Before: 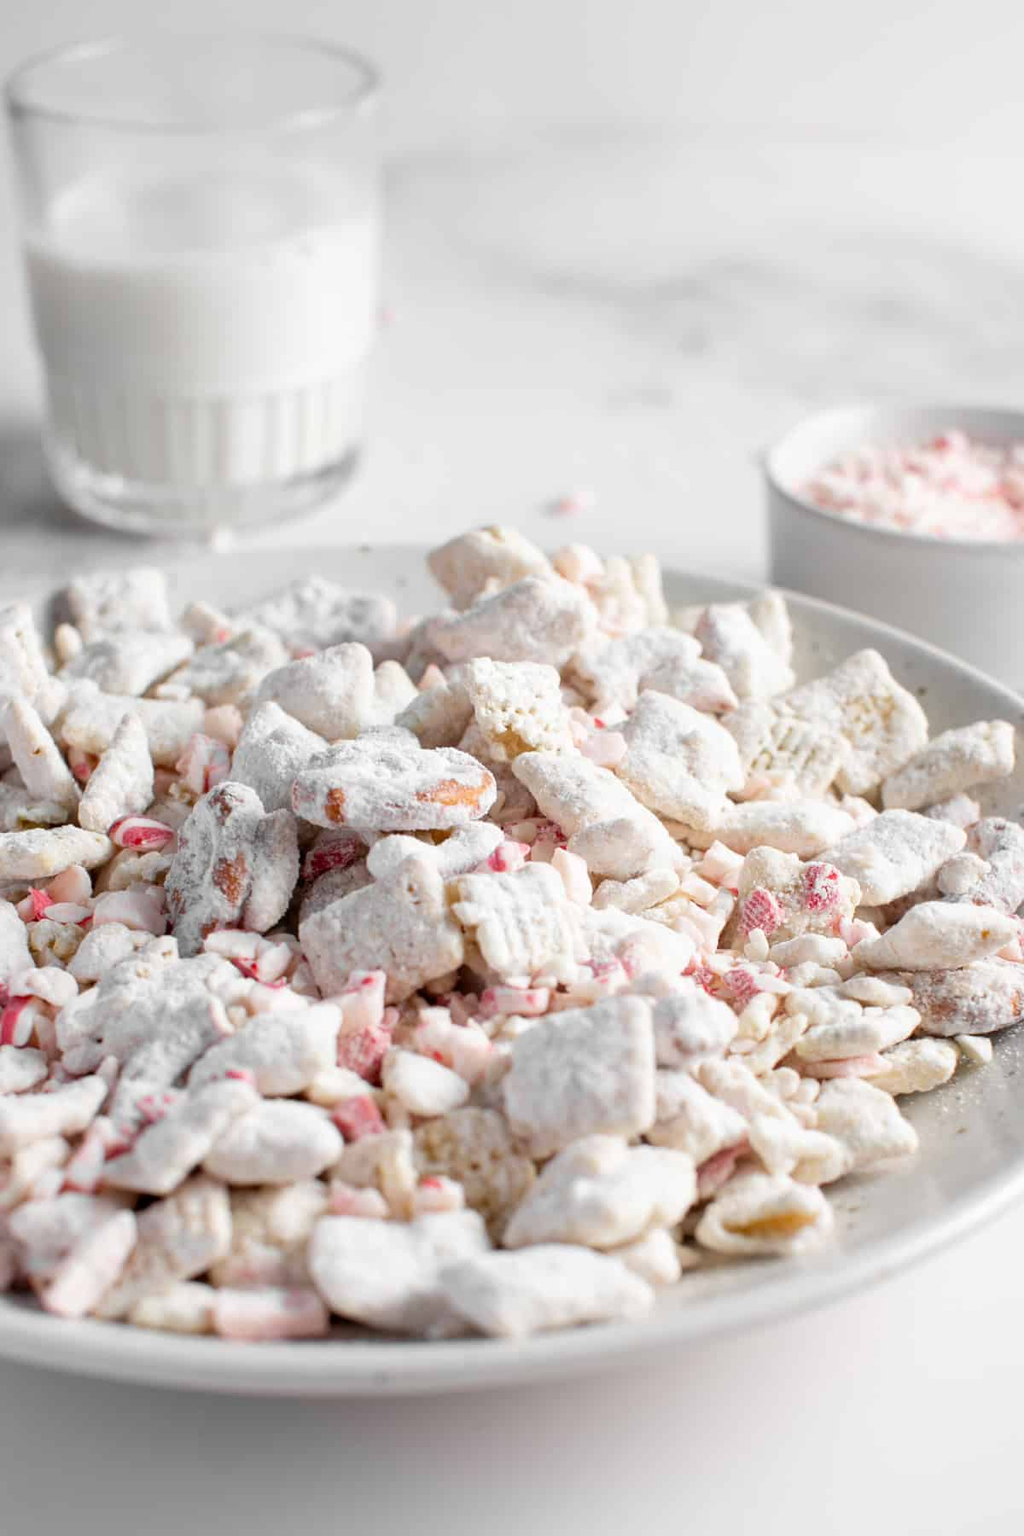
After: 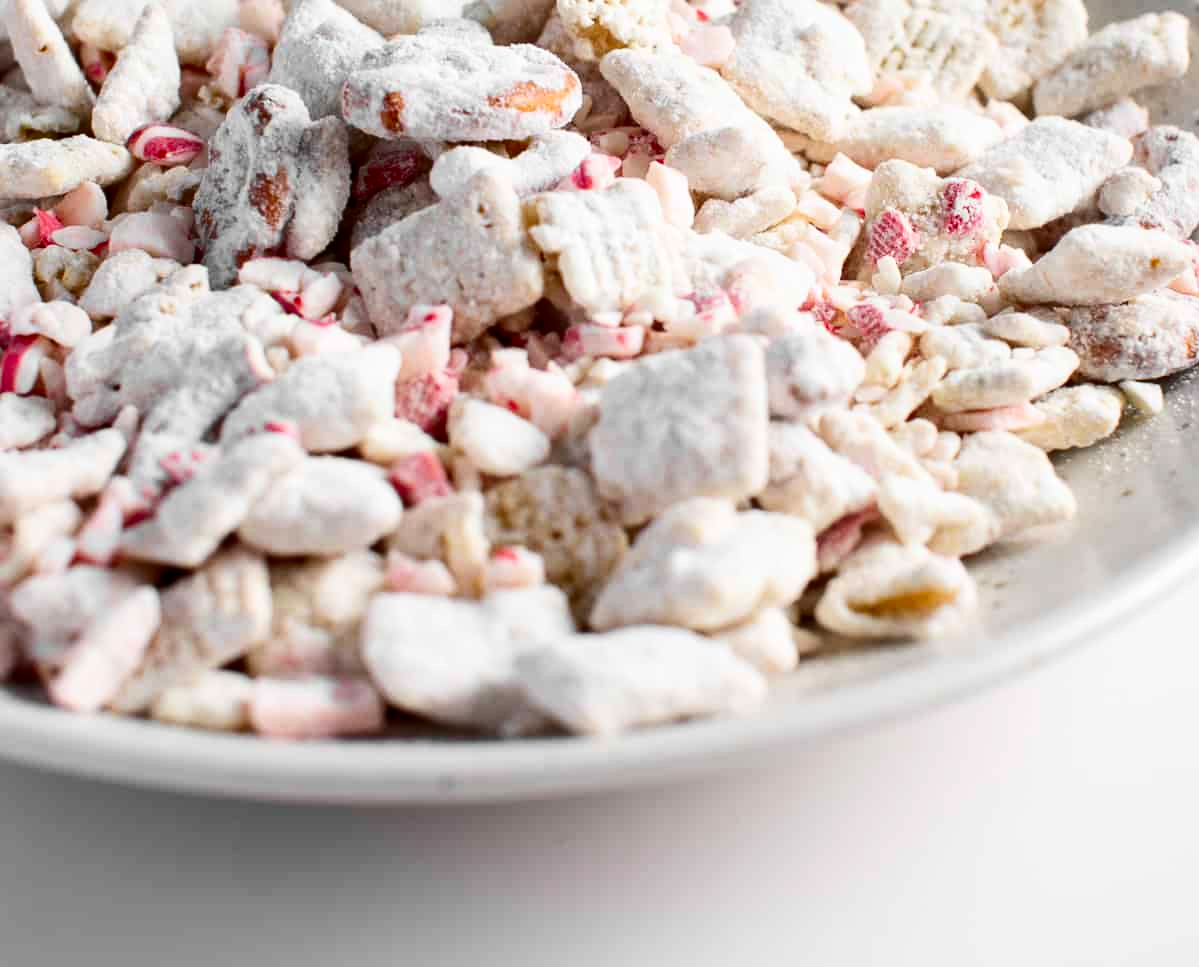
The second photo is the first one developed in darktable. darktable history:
contrast brightness saturation: contrast 0.209, brightness -0.102, saturation 0.209
crop and rotate: top 46.261%, right 0.066%
